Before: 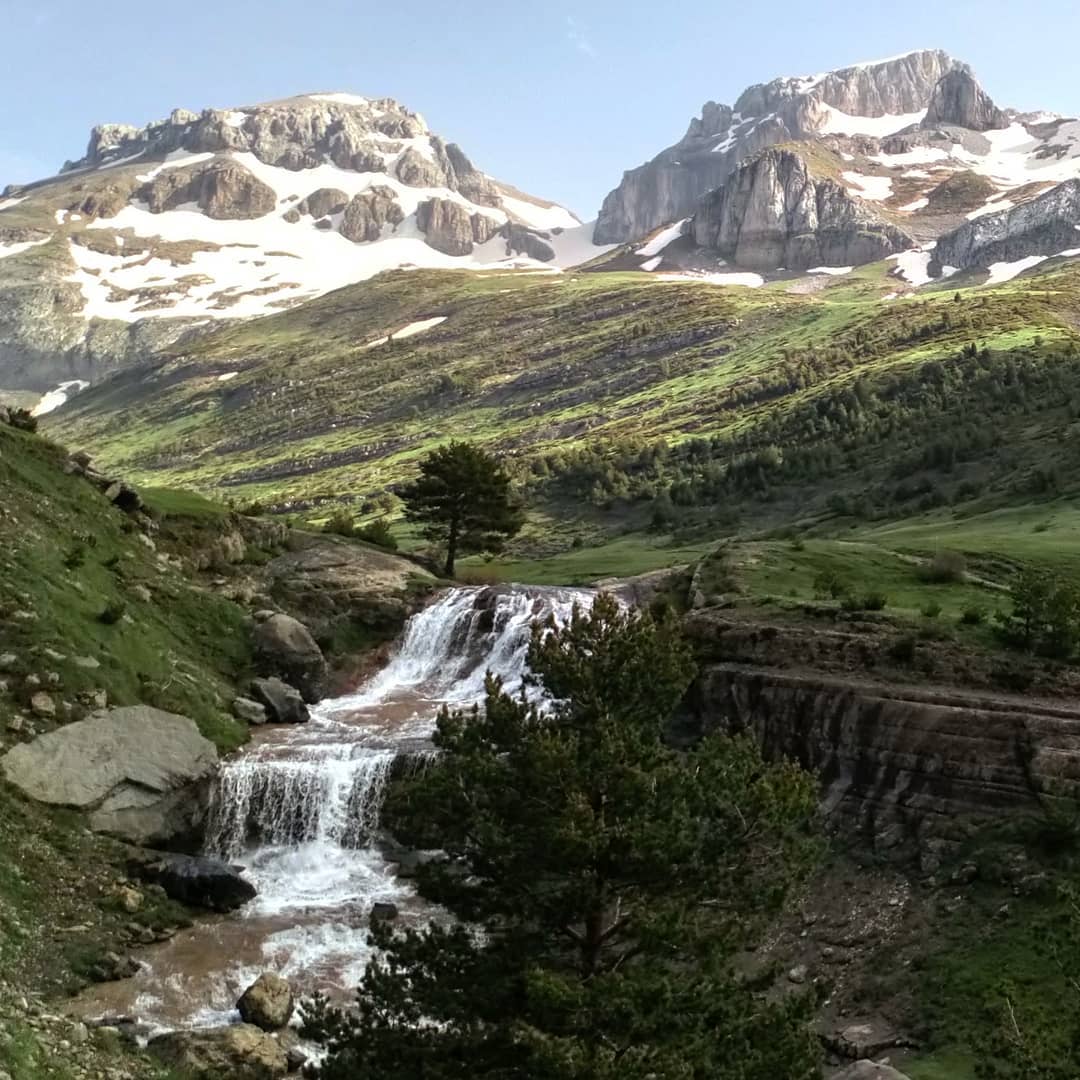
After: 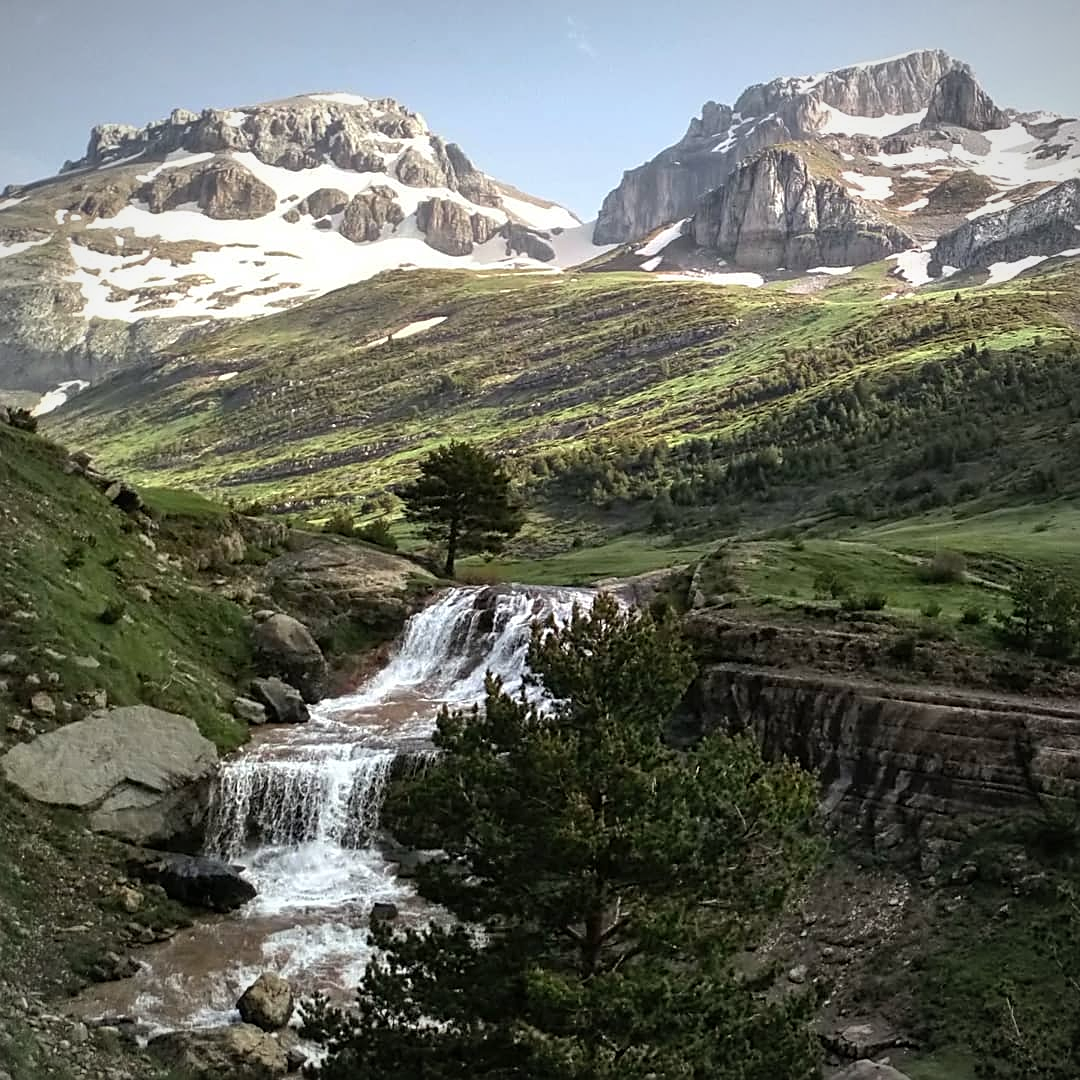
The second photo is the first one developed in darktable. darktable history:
vignetting: fall-off radius 68.85%, automatic ratio true, unbound false
shadows and highlights: shadows 36.42, highlights -26.59, soften with gaussian
sharpen: on, module defaults
